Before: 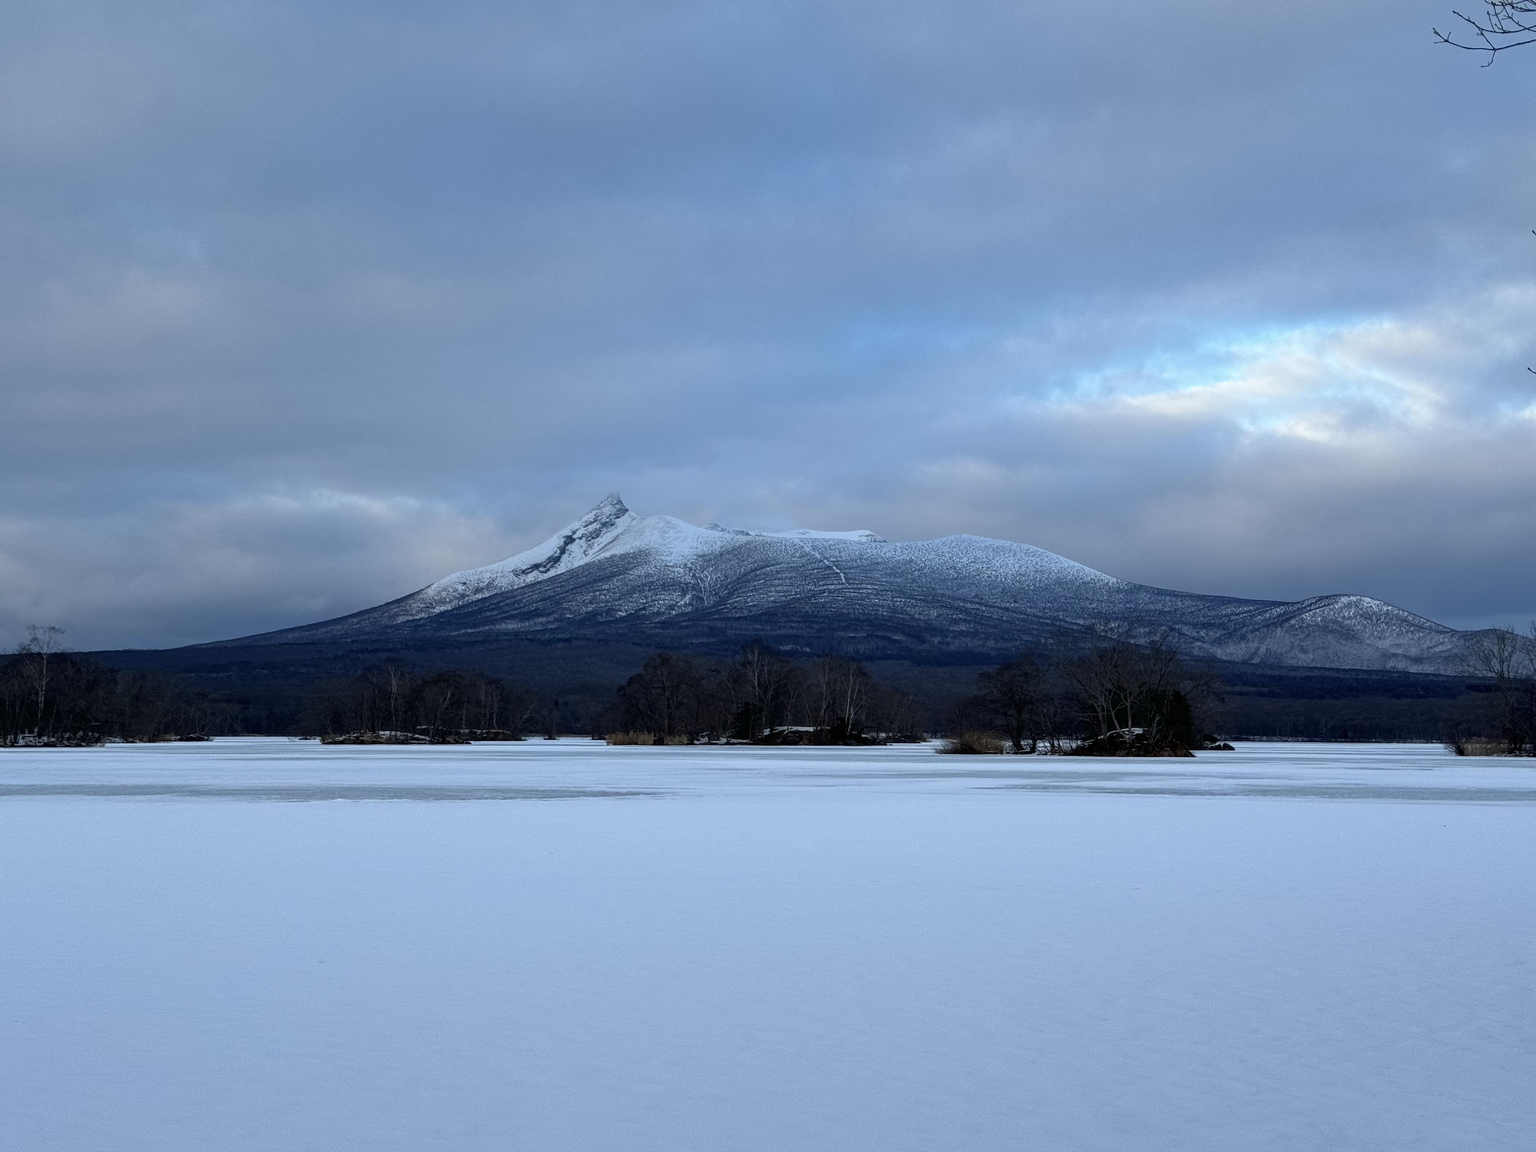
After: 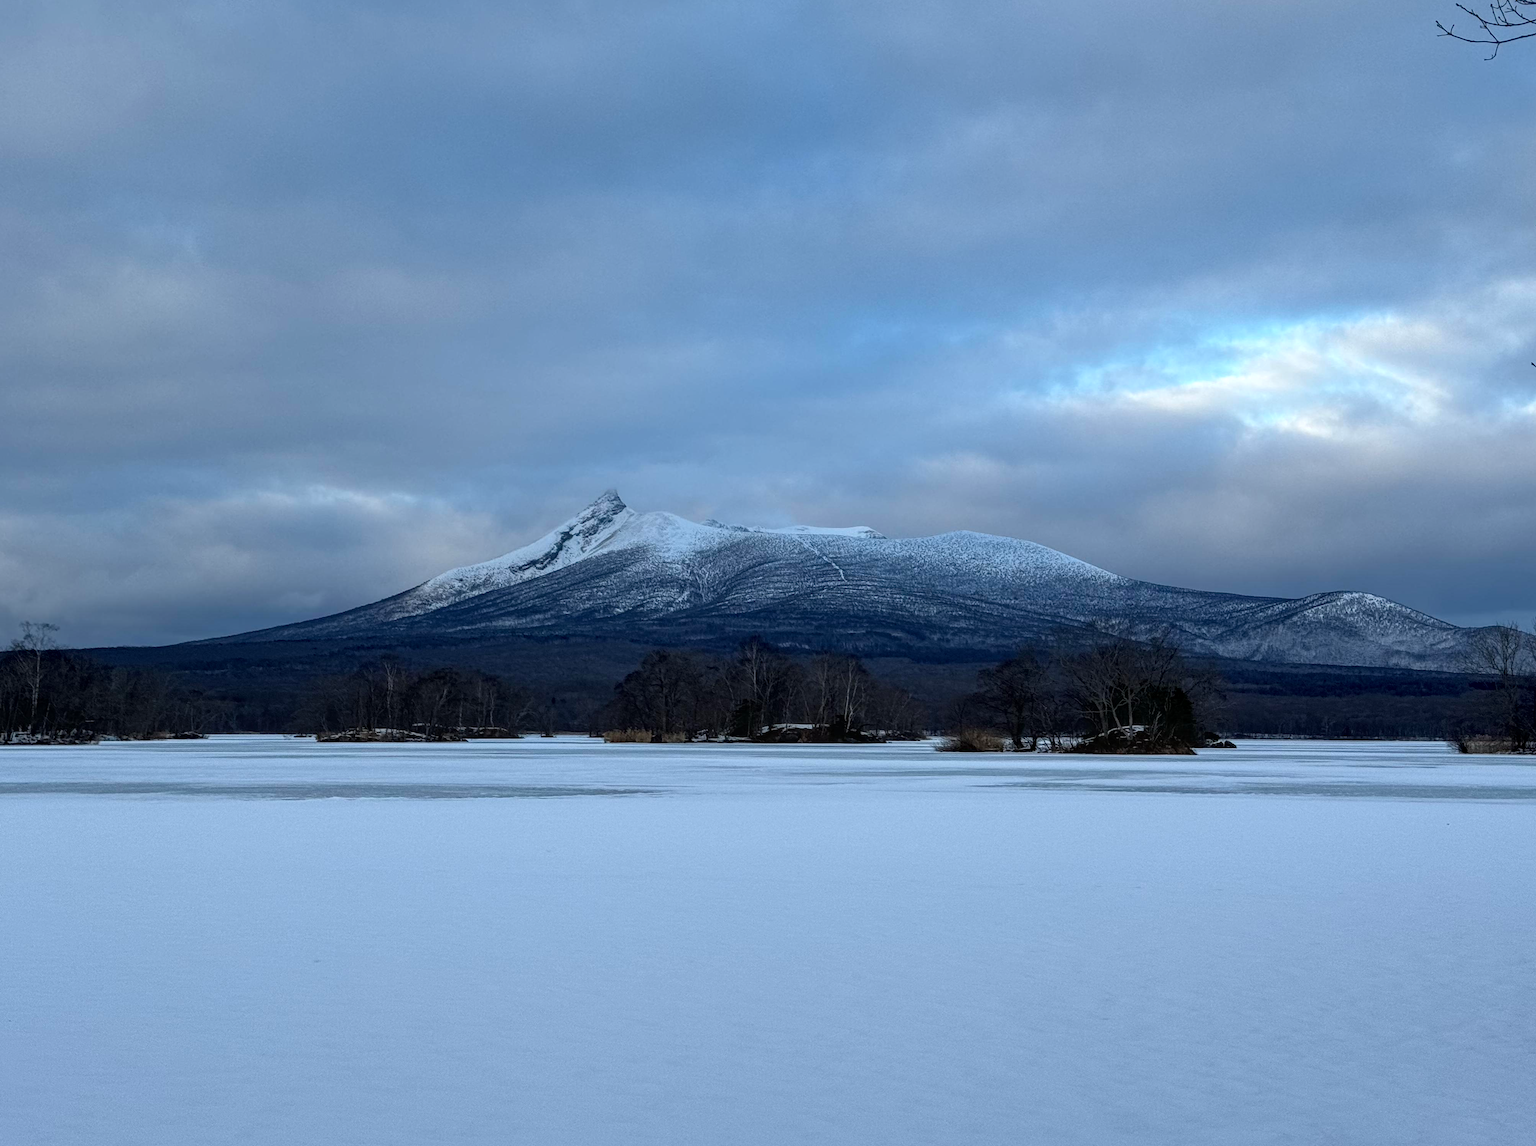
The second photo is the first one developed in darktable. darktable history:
crop: left 0.448%, top 0.664%, right 0.213%, bottom 0.475%
local contrast: on, module defaults
